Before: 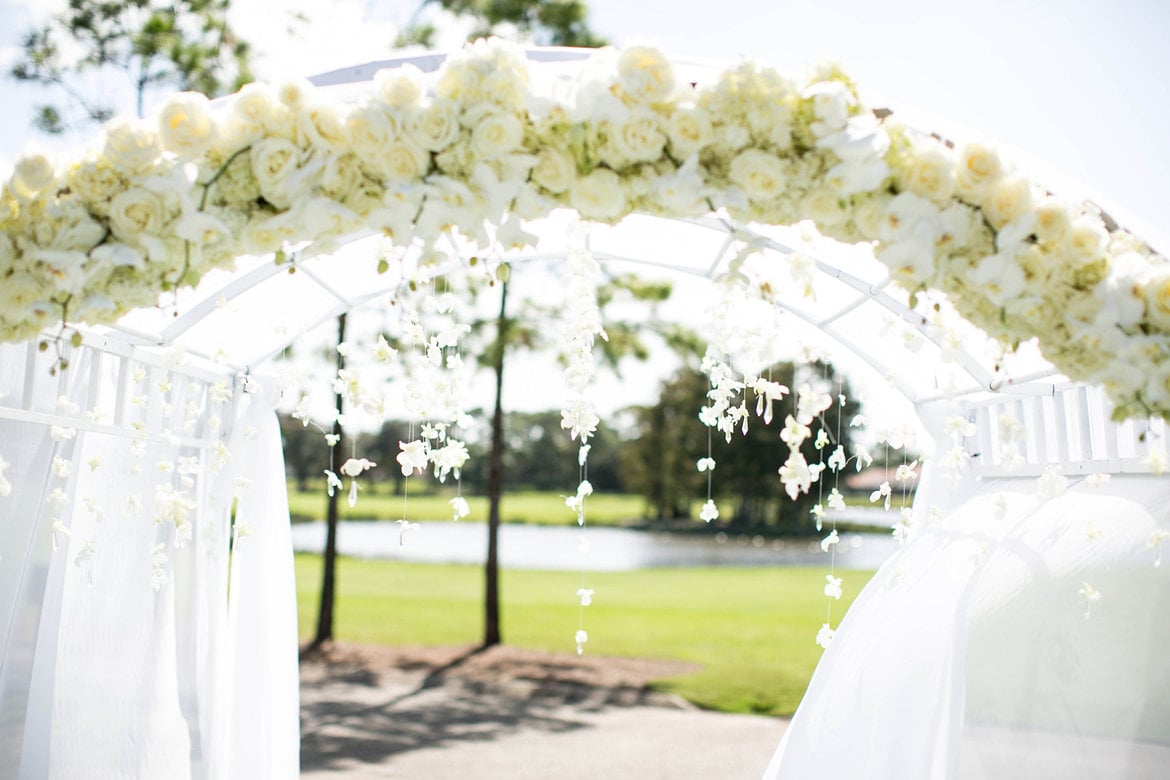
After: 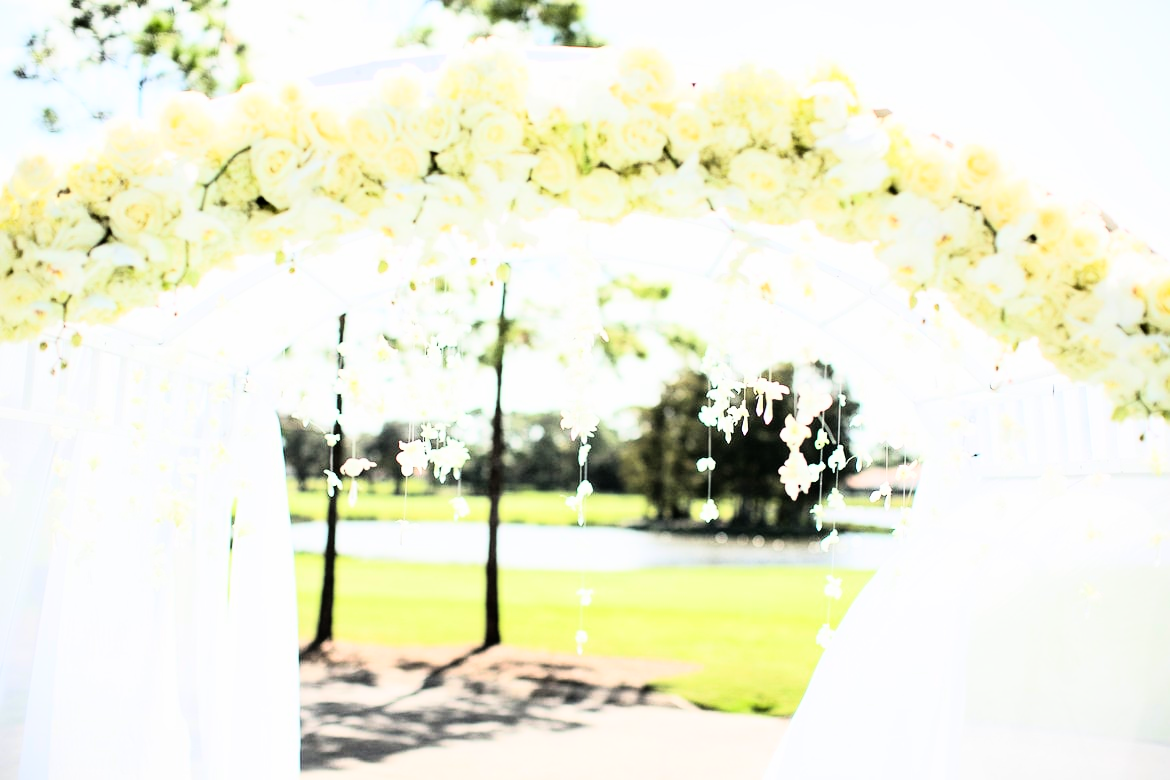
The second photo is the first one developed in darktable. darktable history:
exposure: black level correction 0.001, exposure -0.2 EV, compensate highlight preservation false
white balance: emerald 1
rgb curve: curves: ch0 [(0, 0) (0.21, 0.15) (0.24, 0.21) (0.5, 0.75) (0.75, 0.96) (0.89, 0.99) (1, 1)]; ch1 [(0, 0.02) (0.21, 0.13) (0.25, 0.2) (0.5, 0.67) (0.75, 0.9) (0.89, 0.97) (1, 1)]; ch2 [(0, 0.02) (0.21, 0.13) (0.25, 0.2) (0.5, 0.67) (0.75, 0.9) (0.89, 0.97) (1, 1)], compensate middle gray true
